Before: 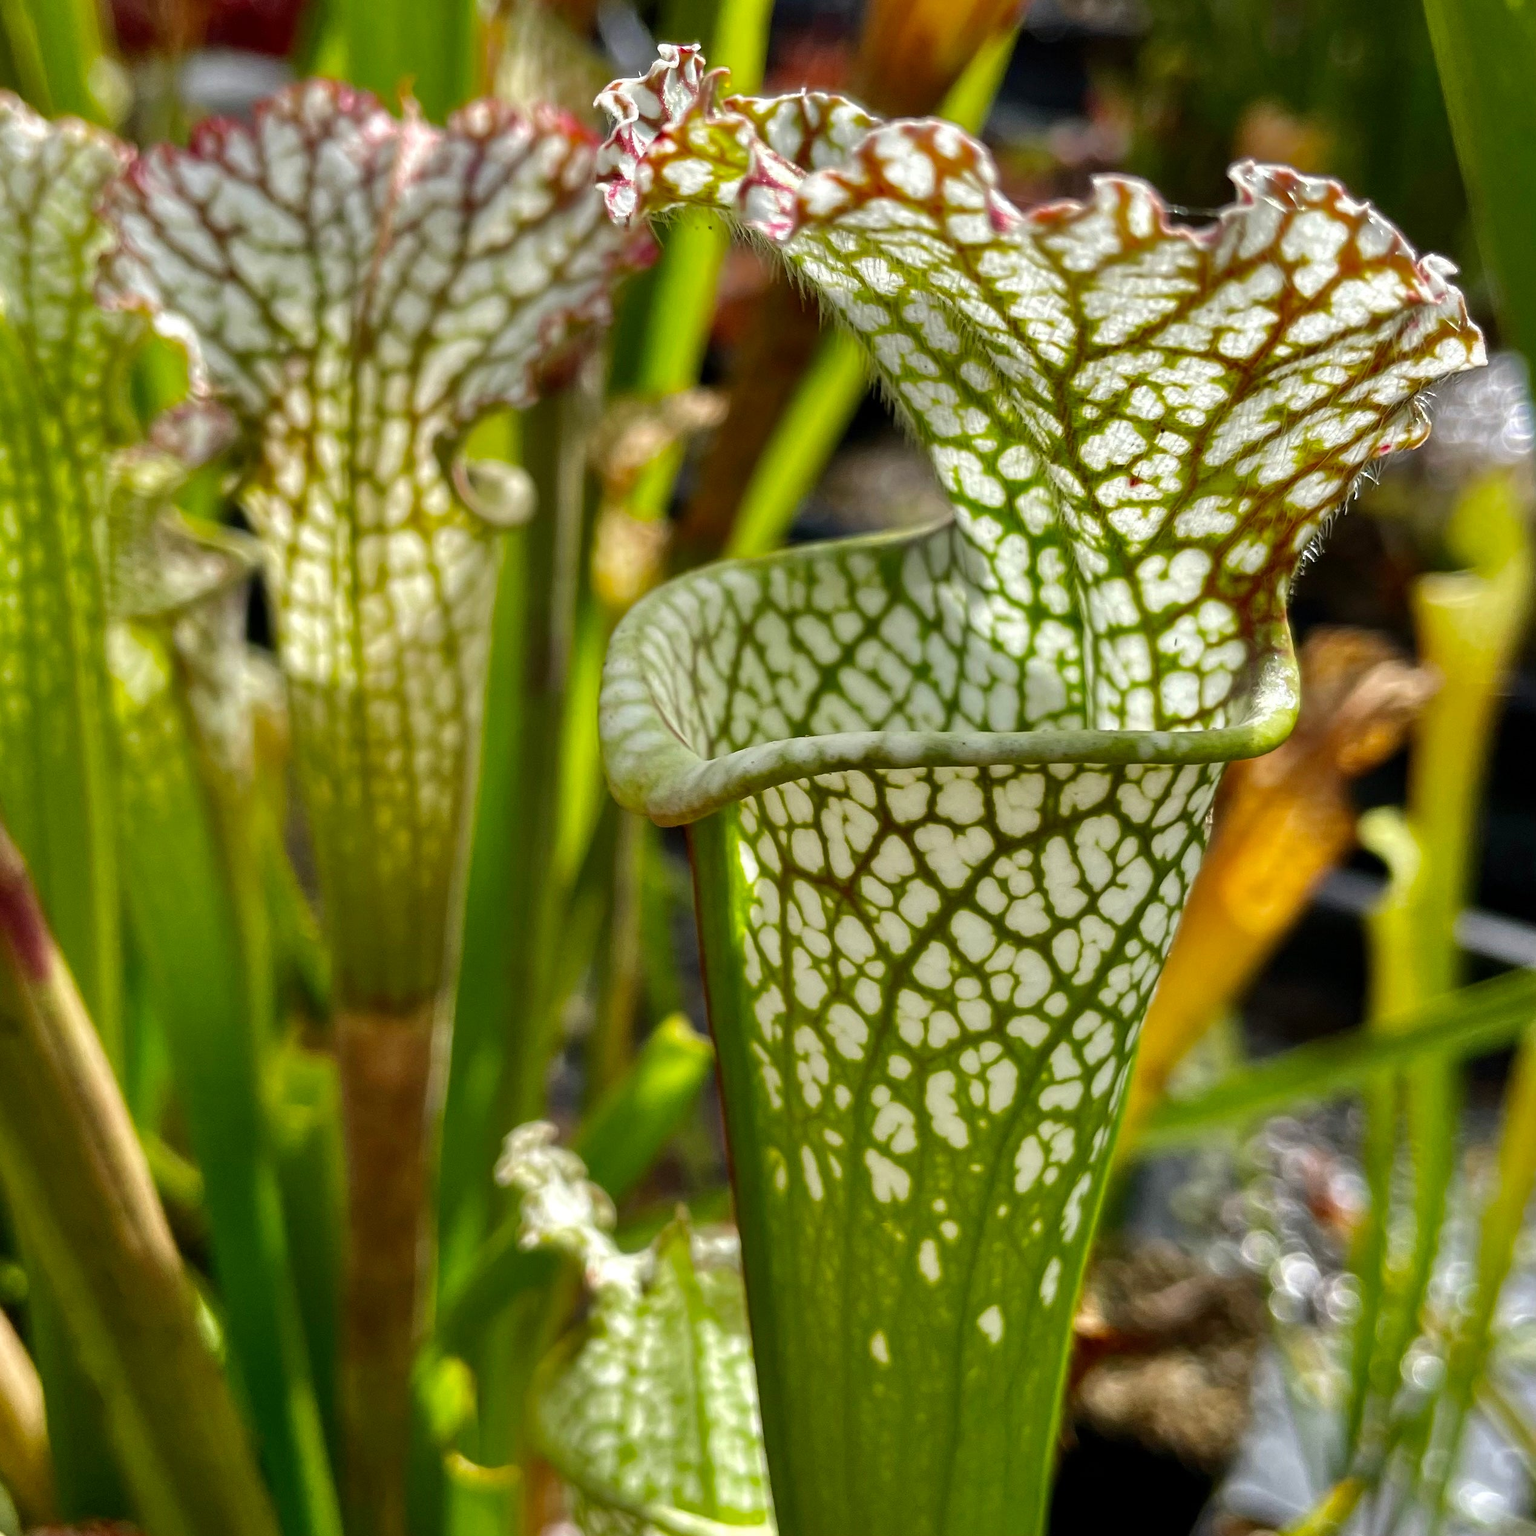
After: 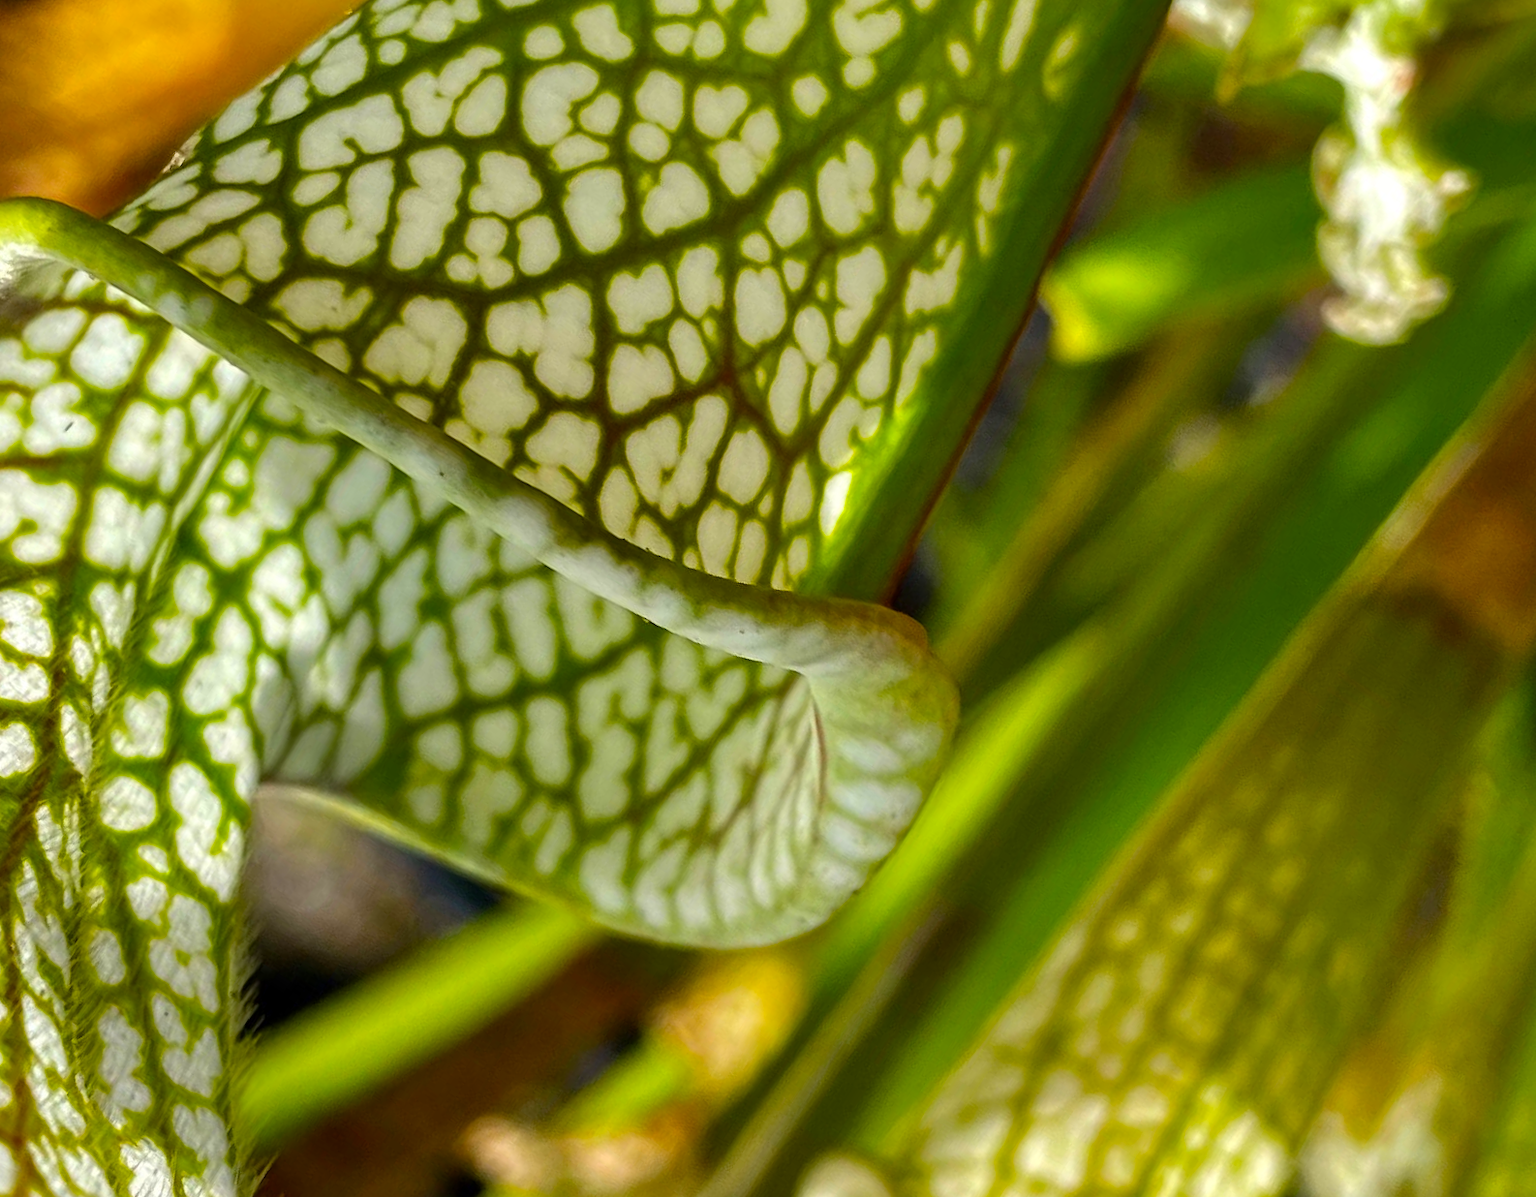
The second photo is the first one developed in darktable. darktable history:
crop and rotate: angle 147.2°, left 9.165%, top 15.681%, right 4.447%, bottom 16.998%
color balance rgb: linear chroma grading › global chroma 33.293%, perceptual saturation grading › global saturation 0.398%
